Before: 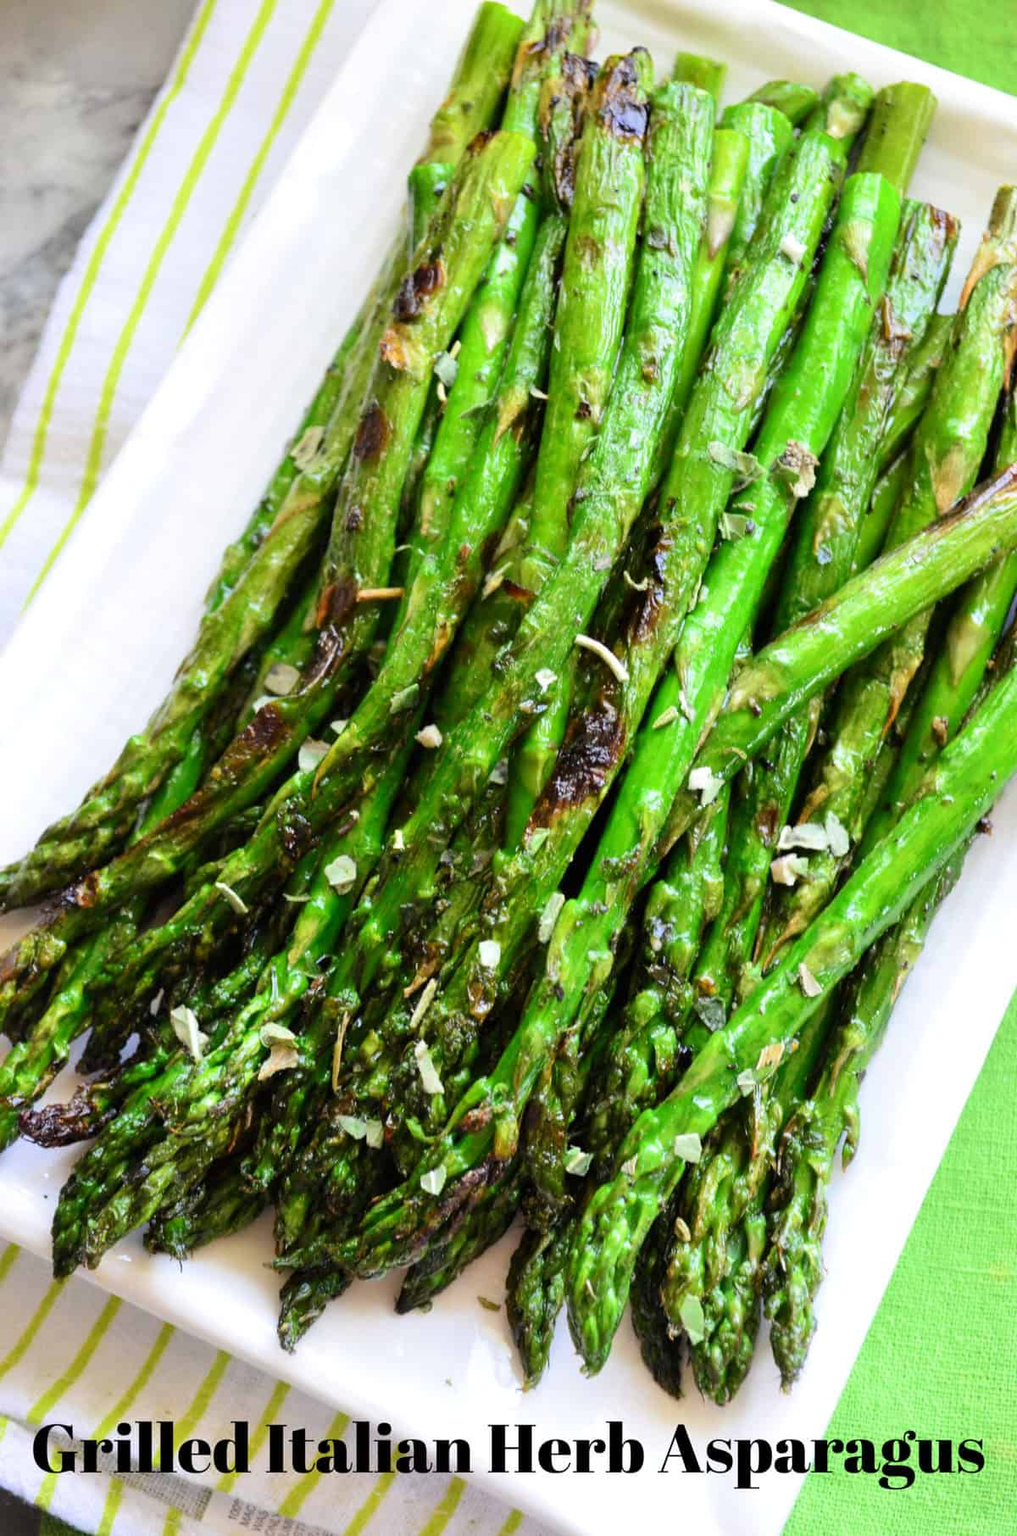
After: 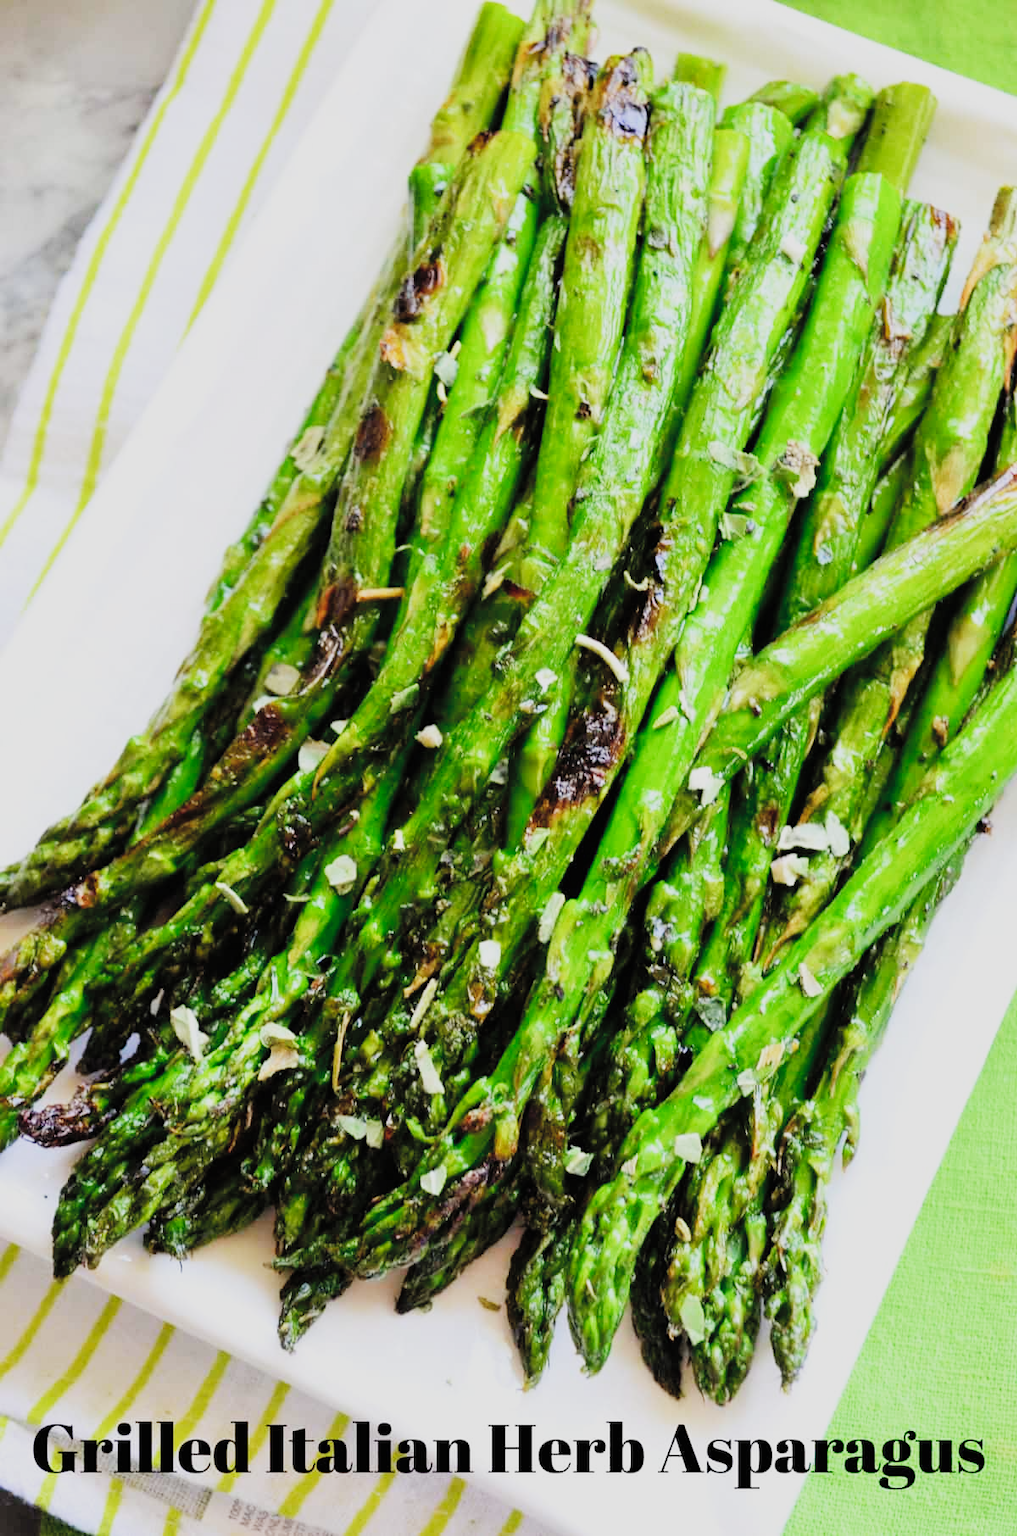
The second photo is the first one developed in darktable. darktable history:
color balance rgb: perceptual saturation grading › global saturation 10%
contrast brightness saturation: brightness 0.15
sigmoid: skew -0.2, preserve hue 0%, red attenuation 0.1, red rotation 0.035, green attenuation 0.1, green rotation -0.017, blue attenuation 0.15, blue rotation -0.052, base primaries Rec2020
